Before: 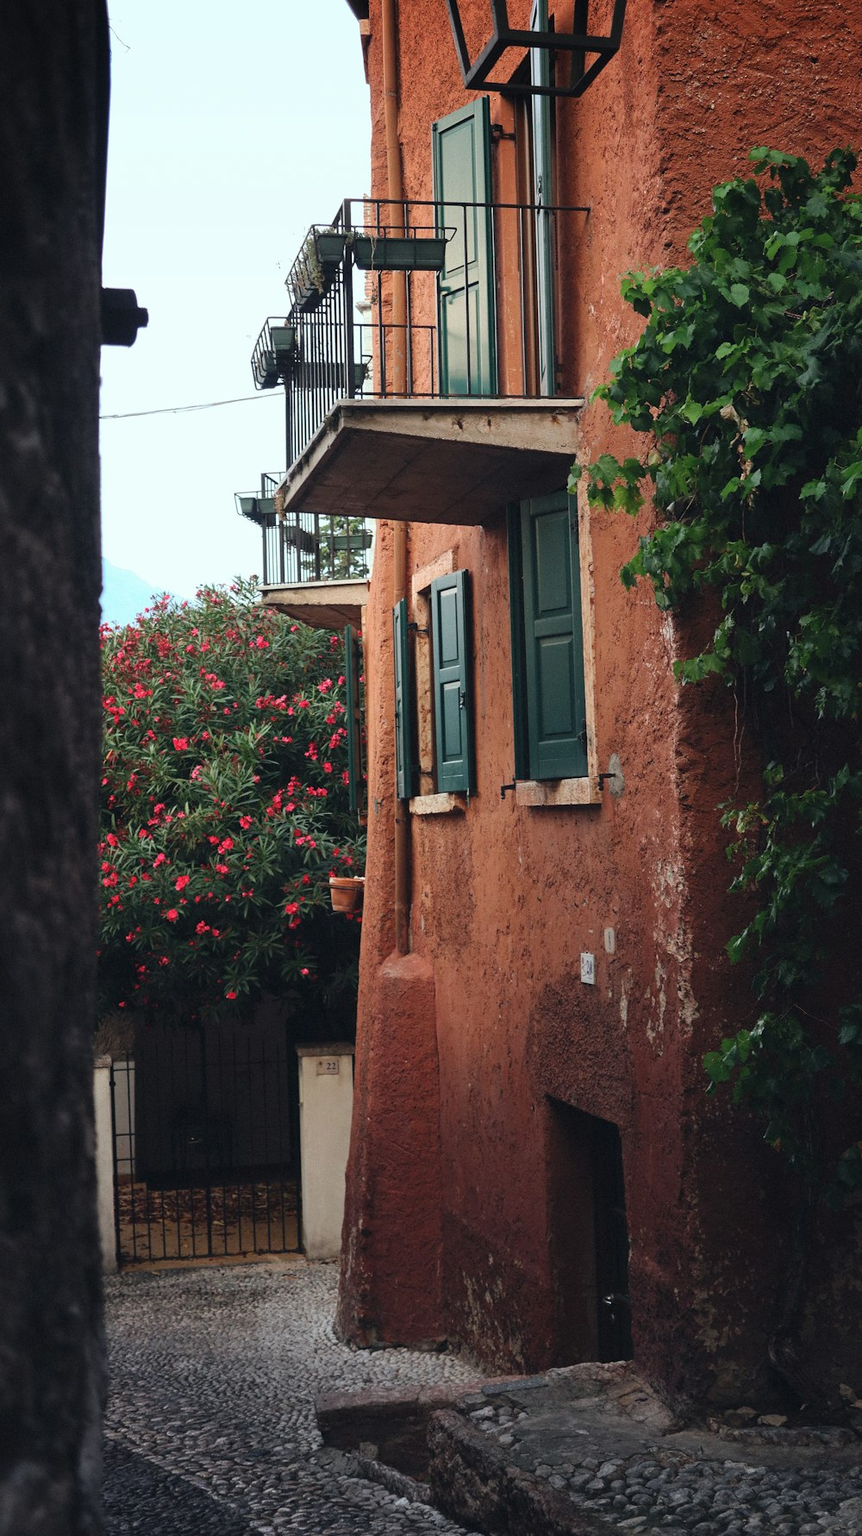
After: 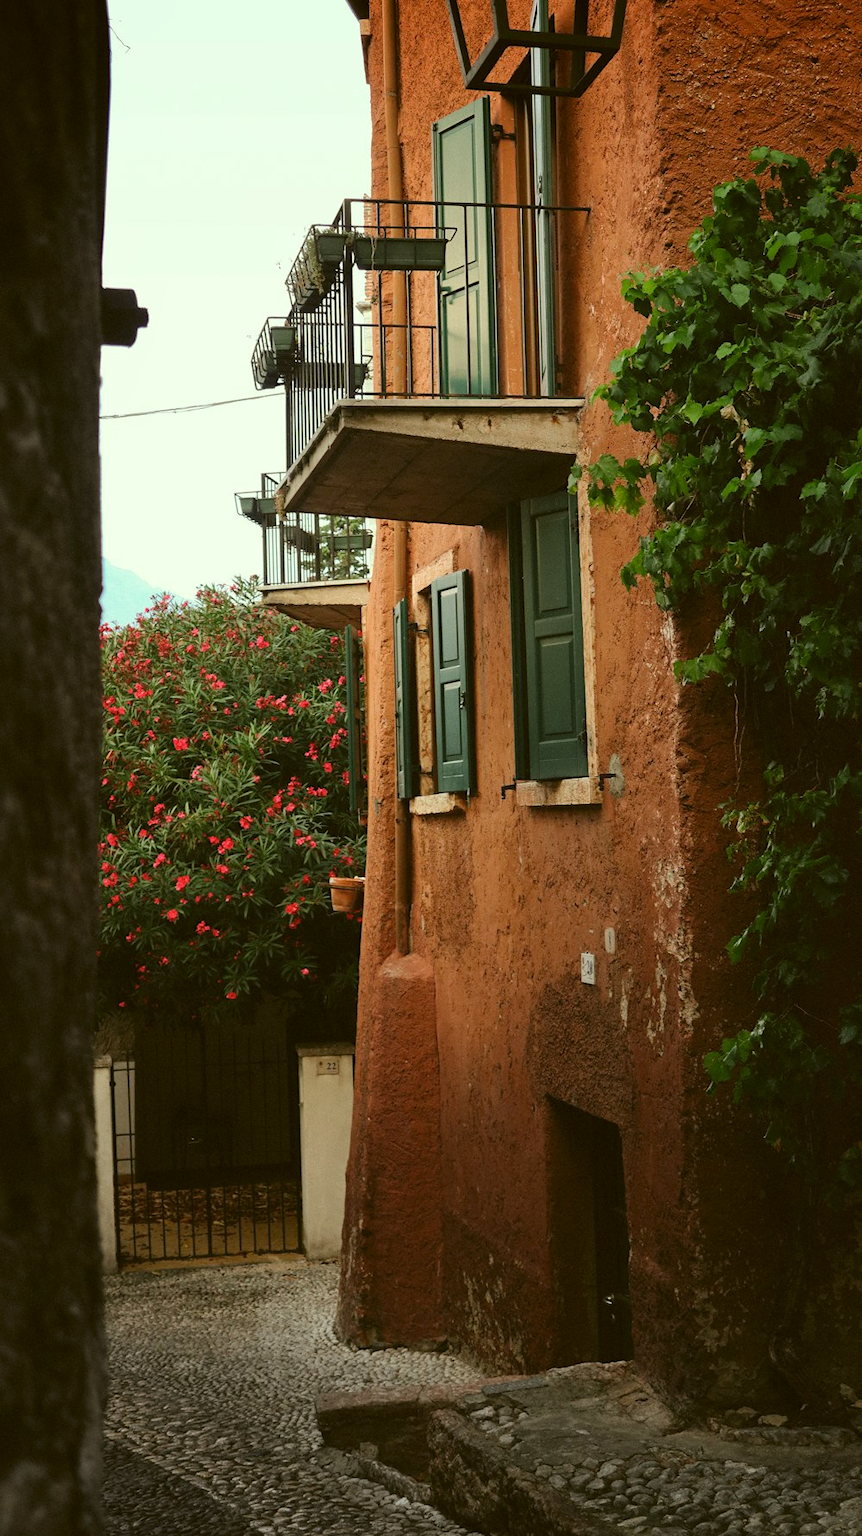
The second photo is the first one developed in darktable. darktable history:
color correction: highlights a* -1.57, highlights b* 10.46, shadows a* 0.435, shadows b* 18.86
shadows and highlights: shadows 9.74, white point adjustment 0.844, highlights -39.27, highlights color adjustment 46.7%
